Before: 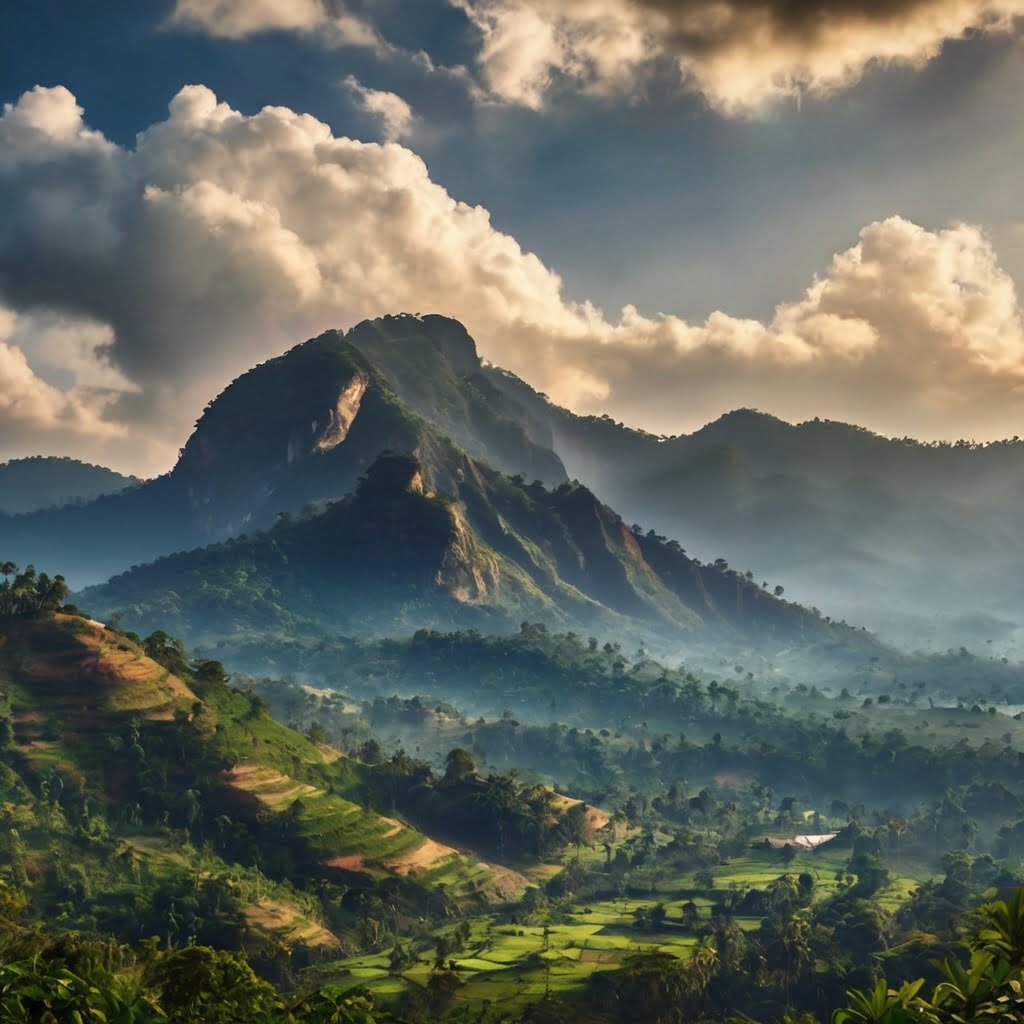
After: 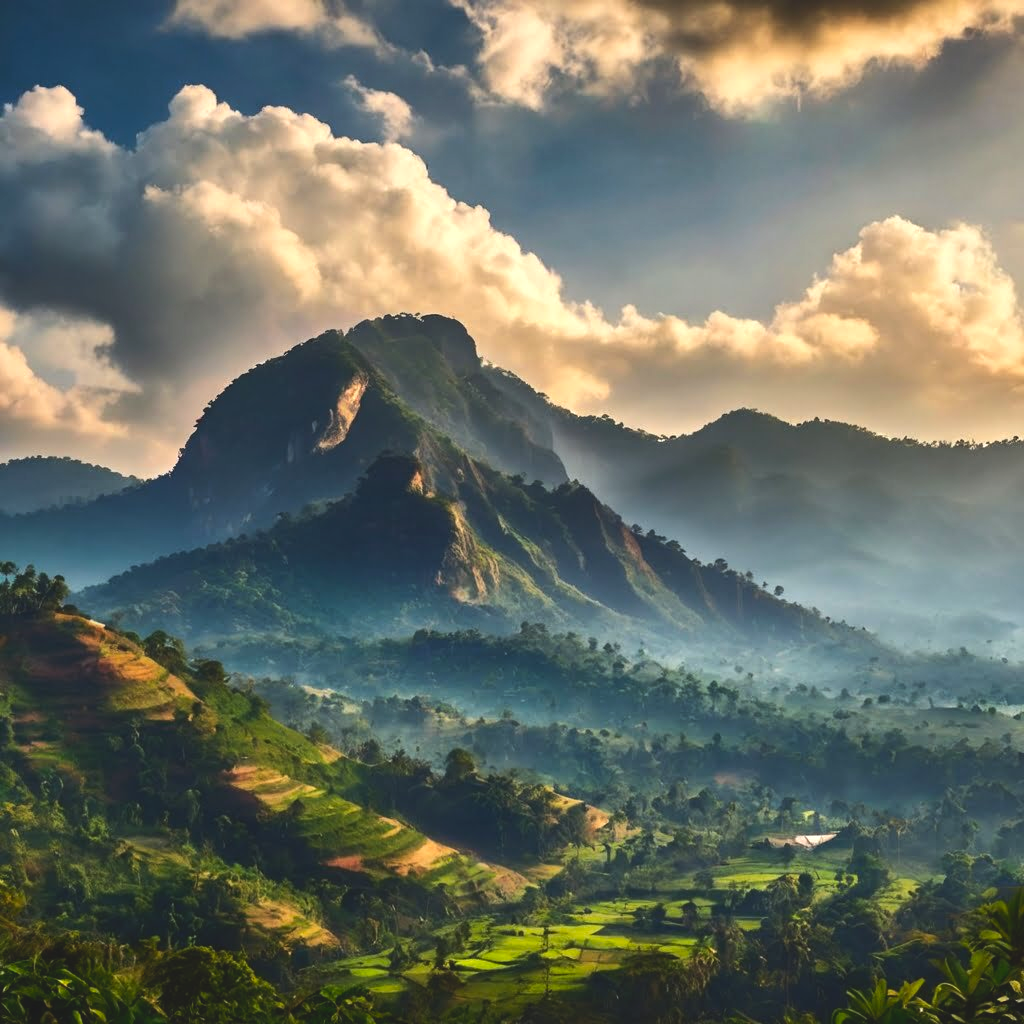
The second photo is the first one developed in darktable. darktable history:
tone equalizer: -8 EV -0.75 EV, -7 EV -0.7 EV, -6 EV -0.6 EV, -5 EV -0.4 EV, -3 EV 0.4 EV, -2 EV 0.6 EV, -1 EV 0.7 EV, +0 EV 0.75 EV, edges refinement/feathering 500, mask exposure compensation -1.57 EV, preserve details no
contrast brightness saturation: contrast -0.19, saturation 0.19
